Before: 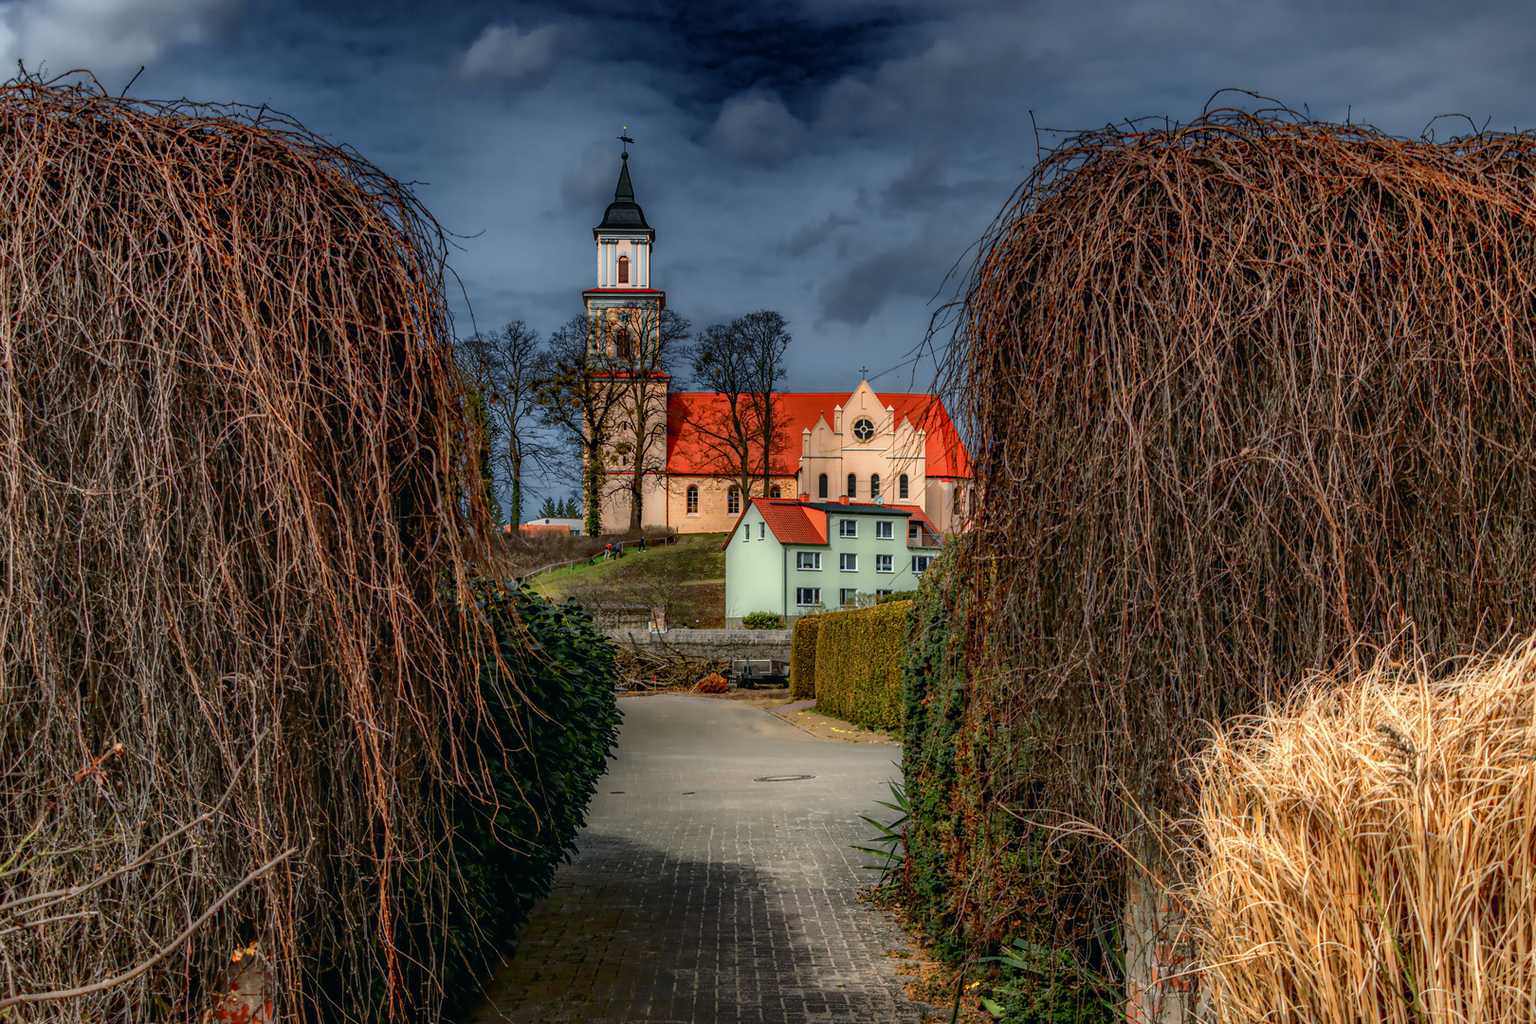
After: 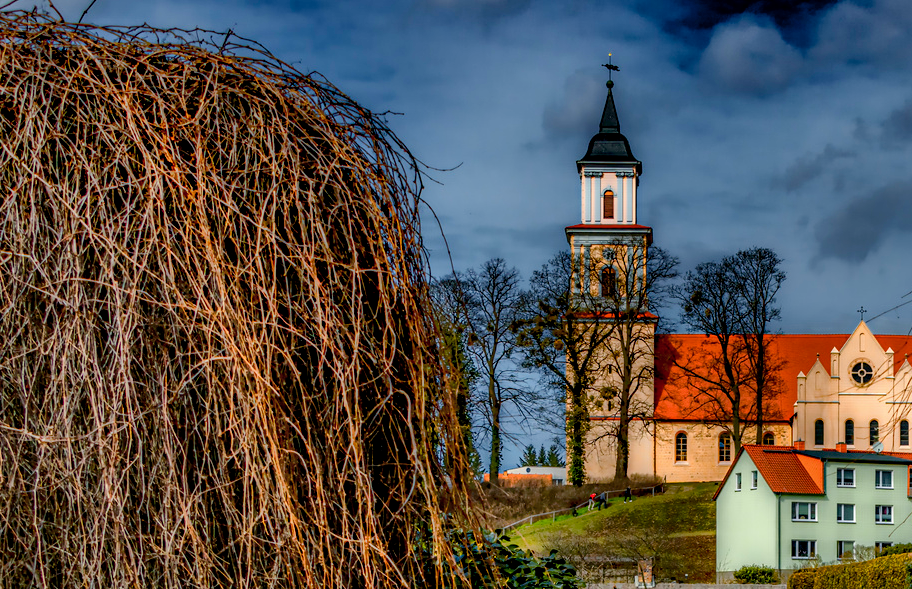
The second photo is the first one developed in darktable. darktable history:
color balance rgb: power › hue 61.43°, perceptual saturation grading › global saturation 21.279%, perceptual saturation grading › highlights -19.752%, perceptual saturation grading › shadows 29.713%, global vibrance 25.147%
contrast brightness saturation: saturation -0.092
exposure: black level correction 0.007, exposure 0.158 EV, compensate highlight preservation false
crop and rotate: left 3.045%, top 7.572%, right 40.636%, bottom 37.89%
shadows and highlights: soften with gaussian
